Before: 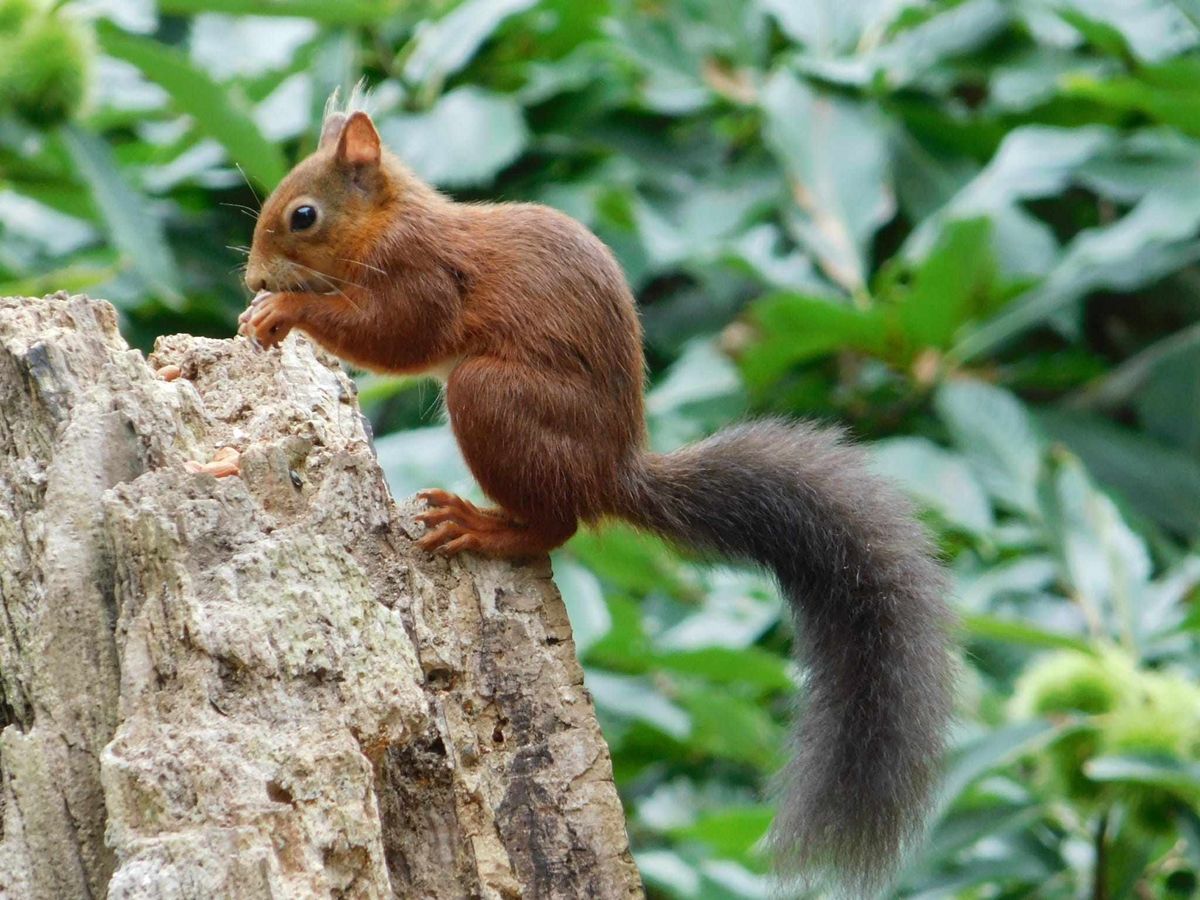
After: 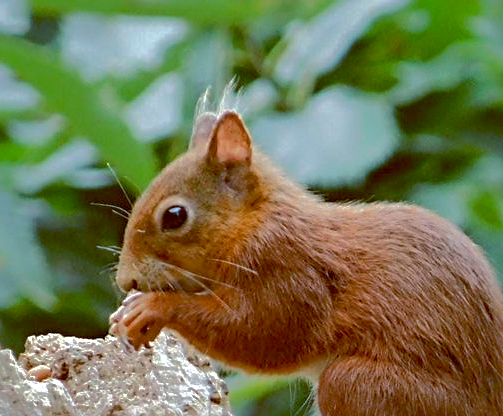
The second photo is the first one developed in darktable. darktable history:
sharpen: radius 4
crop and rotate: left 10.817%, top 0.062%, right 47.194%, bottom 53.626%
color balance: lift [1, 1.015, 1.004, 0.985], gamma [1, 0.958, 0.971, 1.042], gain [1, 0.956, 0.977, 1.044]
shadows and highlights: shadows 38.43, highlights -74.54
